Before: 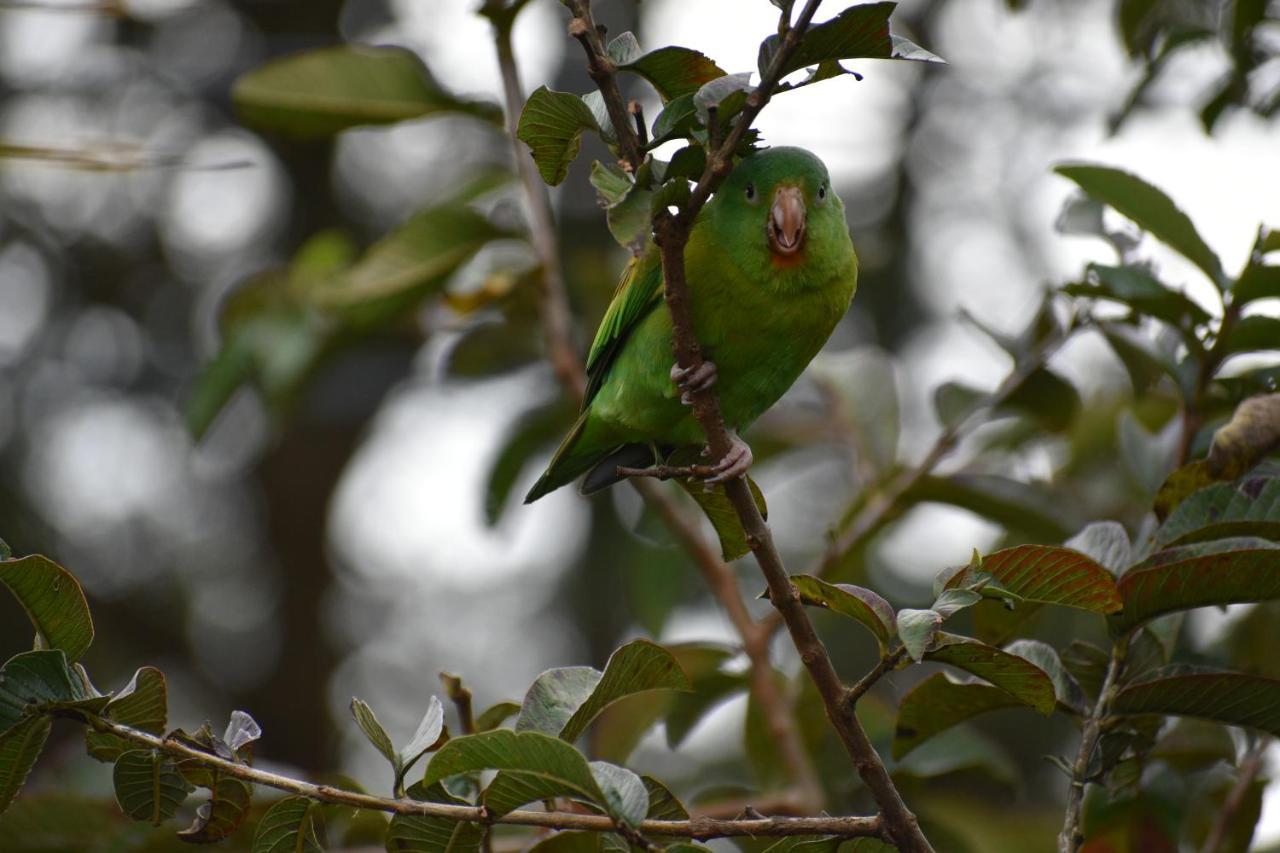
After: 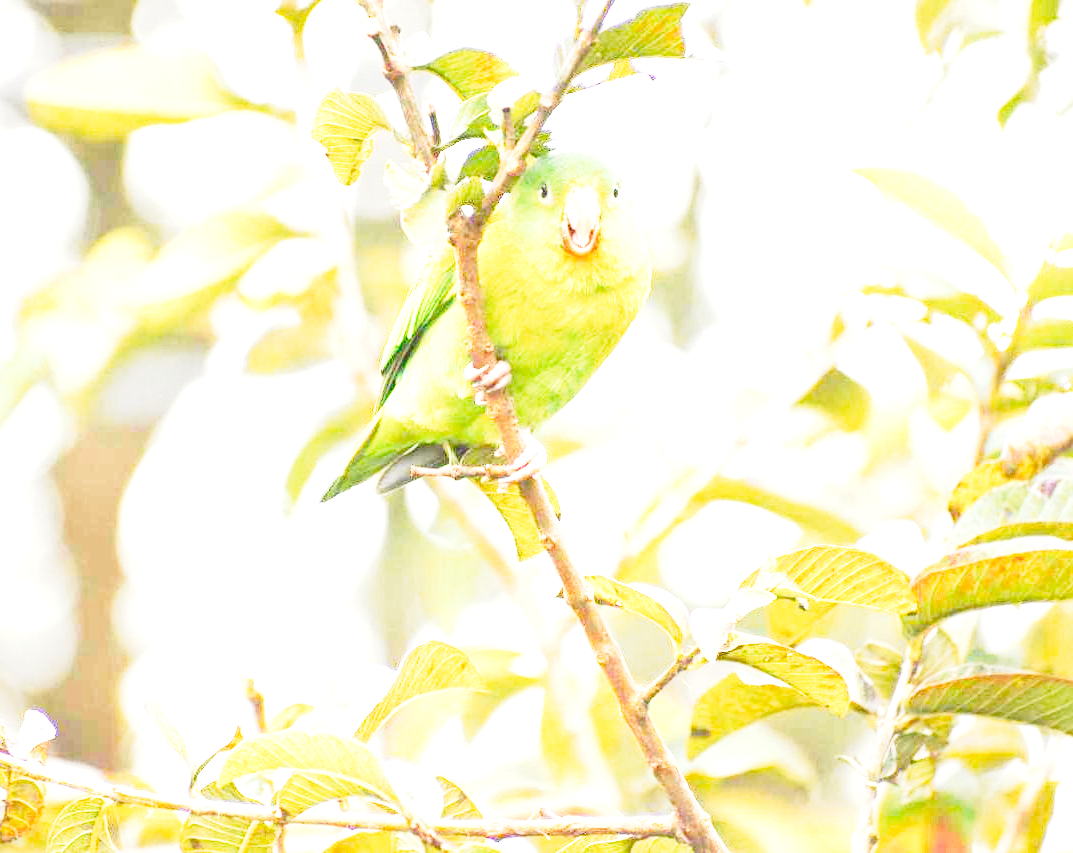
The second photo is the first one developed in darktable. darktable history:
exposure: black level correction 0, exposure 4 EV, compensate exposure bias true, compensate highlight preservation false
white balance: red 1.029, blue 0.92
tone curve: curves: ch0 [(0, 0) (0.003, 0.003) (0.011, 0.012) (0.025, 0.027) (0.044, 0.048) (0.069, 0.074) (0.1, 0.117) (0.136, 0.177) (0.177, 0.246) (0.224, 0.324) (0.277, 0.422) (0.335, 0.531) (0.399, 0.633) (0.468, 0.733) (0.543, 0.824) (0.623, 0.895) (0.709, 0.938) (0.801, 0.961) (0.898, 0.98) (1, 1)], preserve colors none
crop: left 16.145%
